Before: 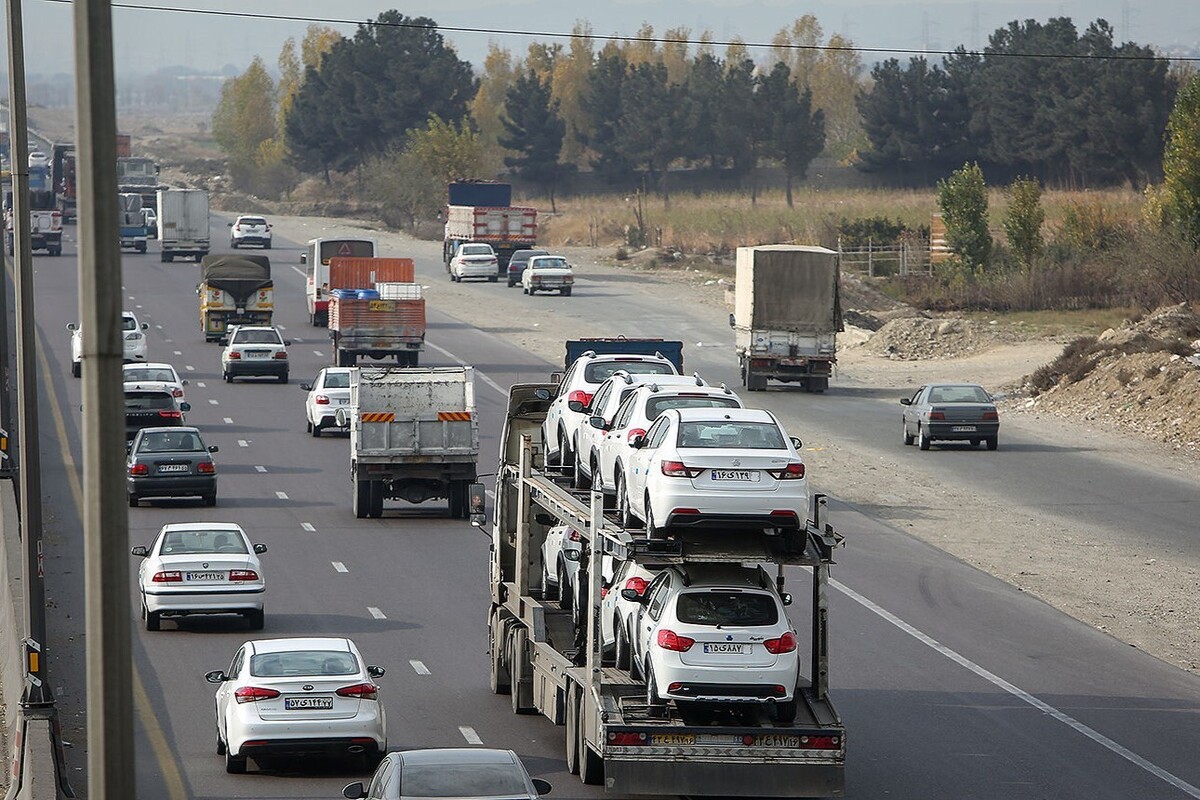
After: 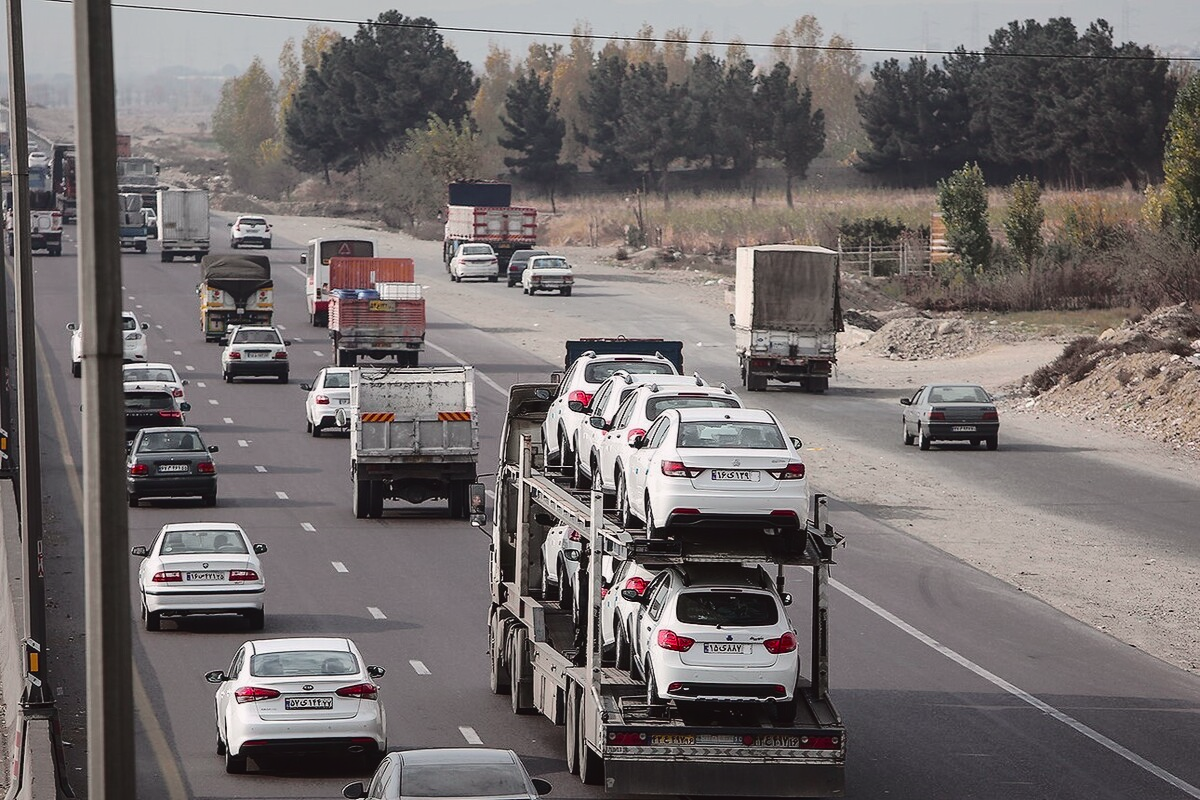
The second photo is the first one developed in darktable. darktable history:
tone curve: curves: ch0 [(0, 0.032) (0.094, 0.08) (0.265, 0.208) (0.41, 0.417) (0.498, 0.496) (0.638, 0.673) (0.845, 0.828) (0.994, 0.964)]; ch1 [(0, 0) (0.161, 0.092) (0.37, 0.302) (0.417, 0.434) (0.492, 0.502) (0.576, 0.589) (0.644, 0.638) (0.725, 0.765) (1, 1)]; ch2 [(0, 0) (0.352, 0.403) (0.45, 0.469) (0.521, 0.515) (0.55, 0.528) (0.589, 0.576) (1, 1)], color space Lab, independent channels, preserve colors none
